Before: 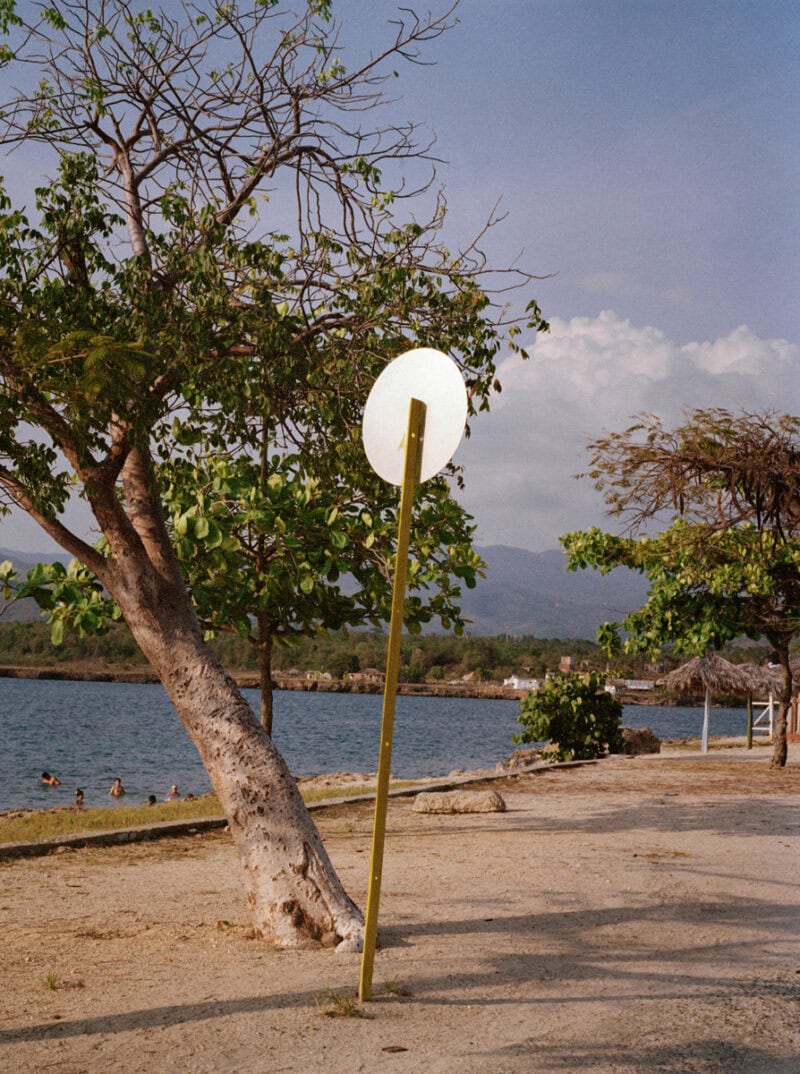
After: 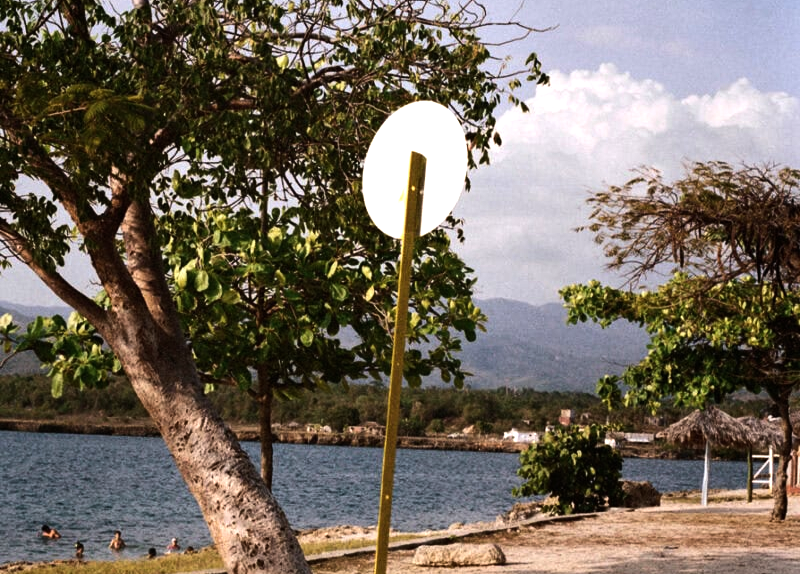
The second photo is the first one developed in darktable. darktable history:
crop and rotate: top 23.043%, bottom 23.437%
tone equalizer: -8 EV -1.08 EV, -7 EV -1.01 EV, -6 EV -0.867 EV, -5 EV -0.578 EV, -3 EV 0.578 EV, -2 EV 0.867 EV, -1 EV 1.01 EV, +0 EV 1.08 EV, edges refinement/feathering 500, mask exposure compensation -1.57 EV, preserve details no
